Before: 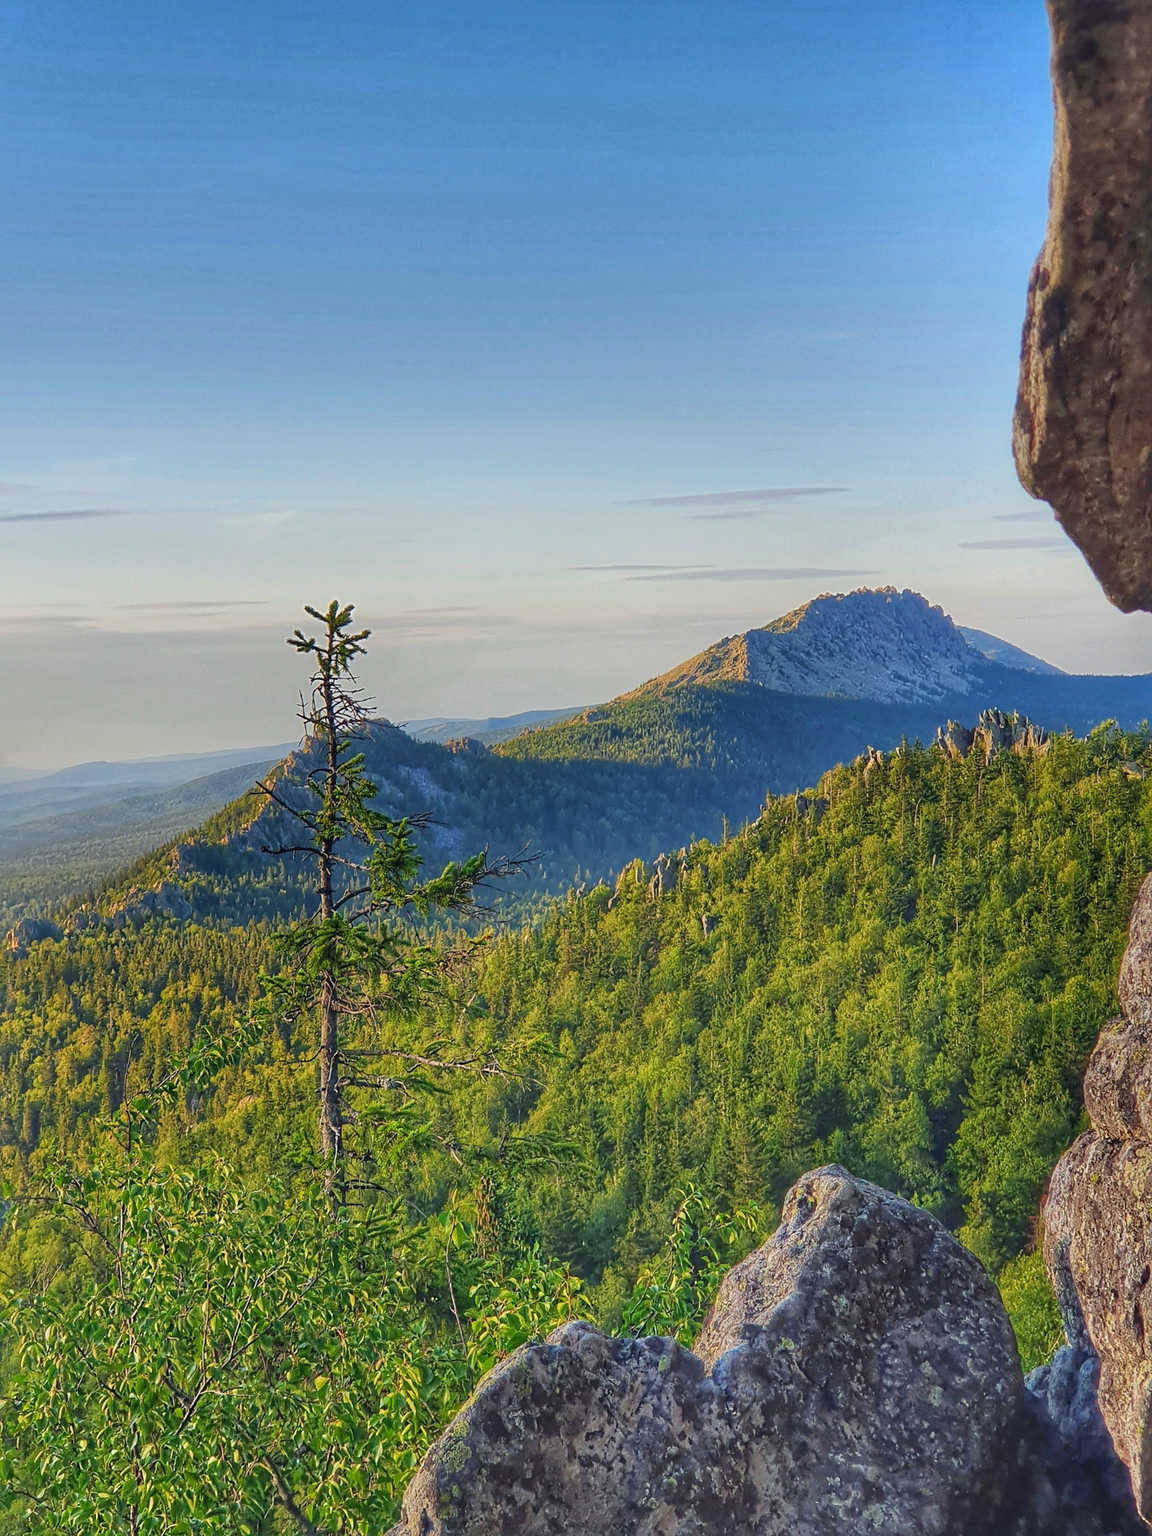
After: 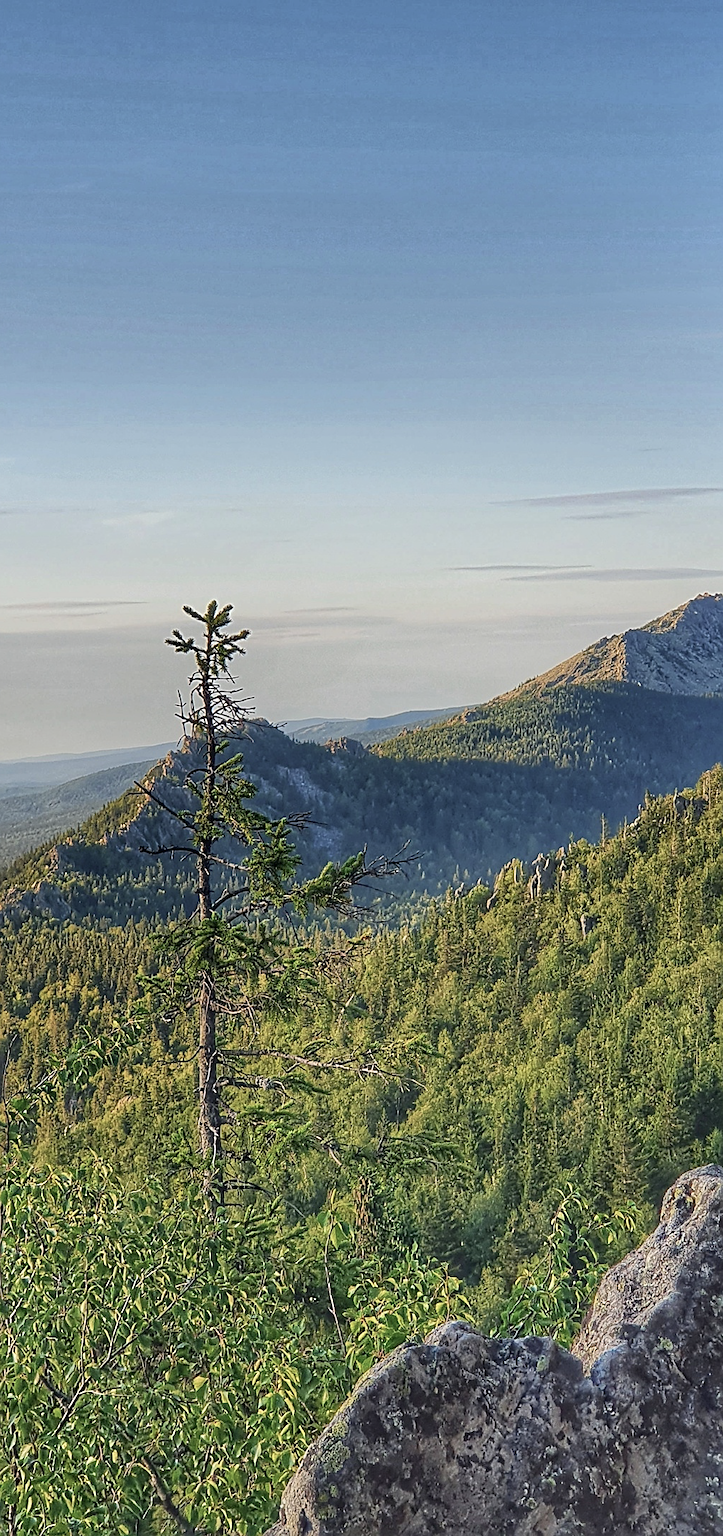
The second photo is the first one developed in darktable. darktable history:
contrast brightness saturation: contrast 0.101, saturation -0.304
sharpen: on, module defaults
crop: left 10.617%, right 26.581%
